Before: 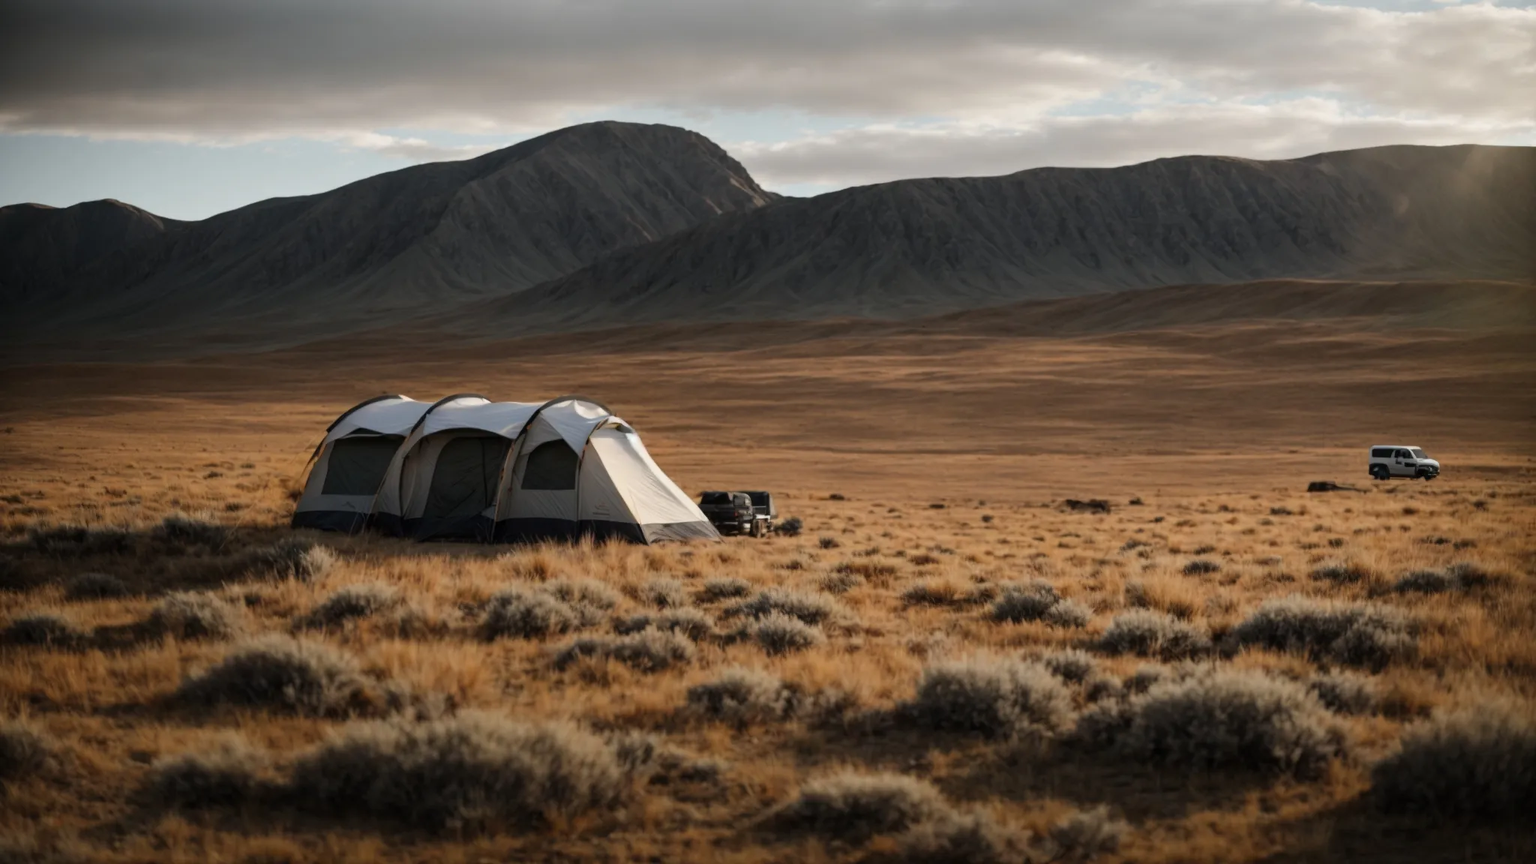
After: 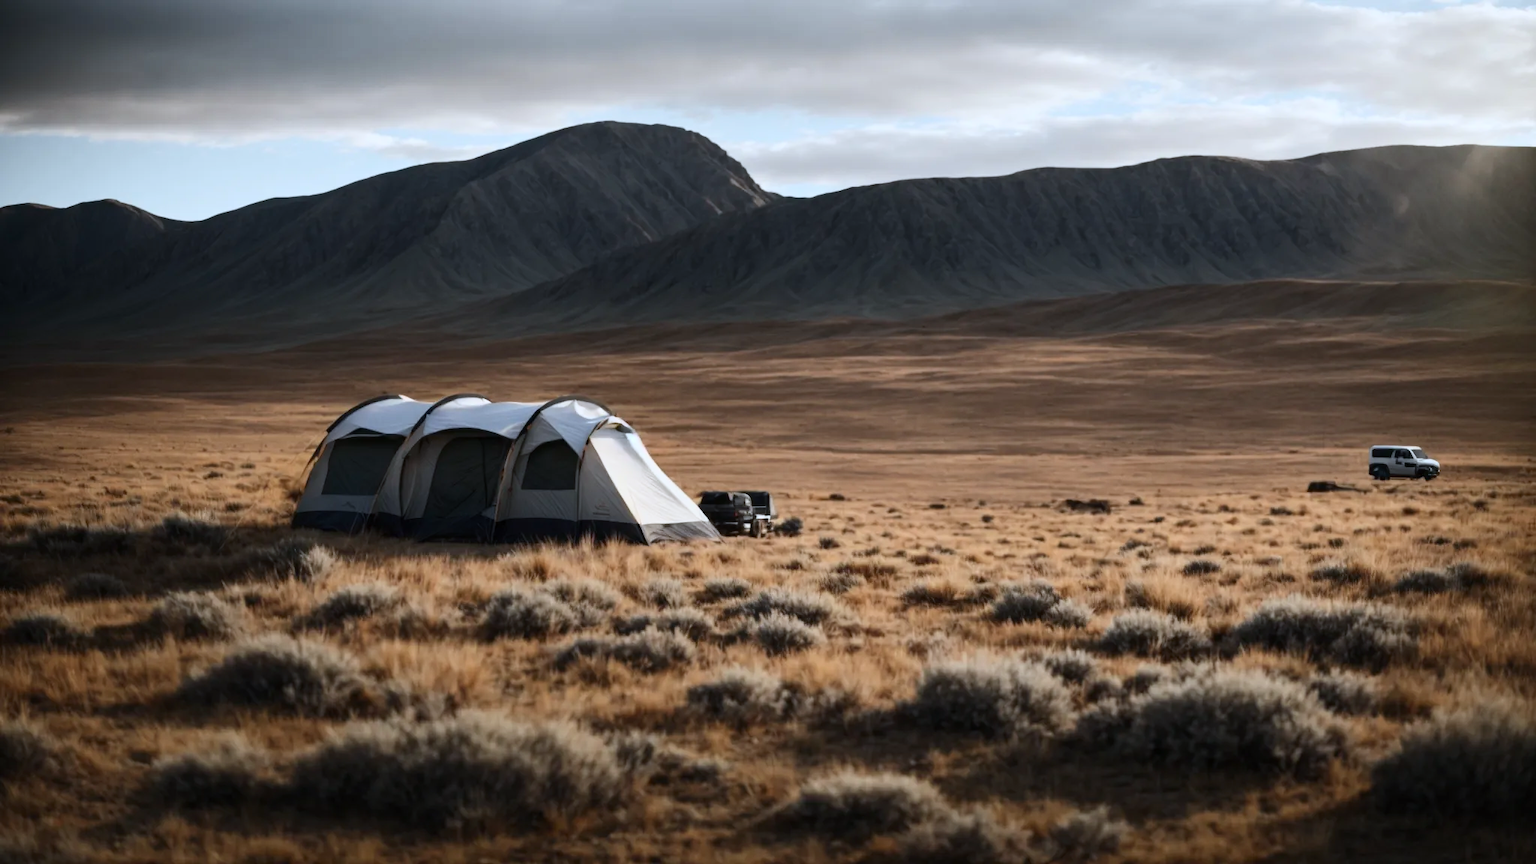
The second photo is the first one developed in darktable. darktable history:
color calibration: x 0.372, y 0.386, temperature 4283.97 K
contrast brightness saturation: contrast 0.24, brightness 0.09
